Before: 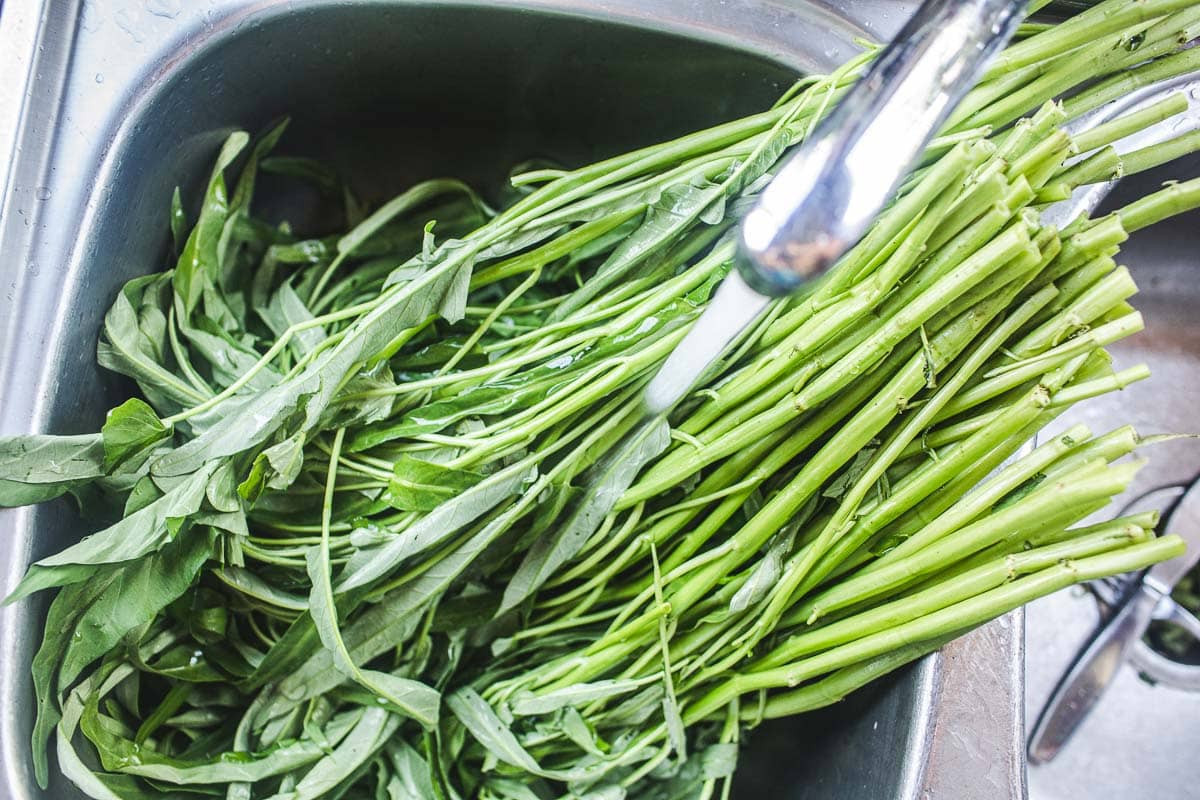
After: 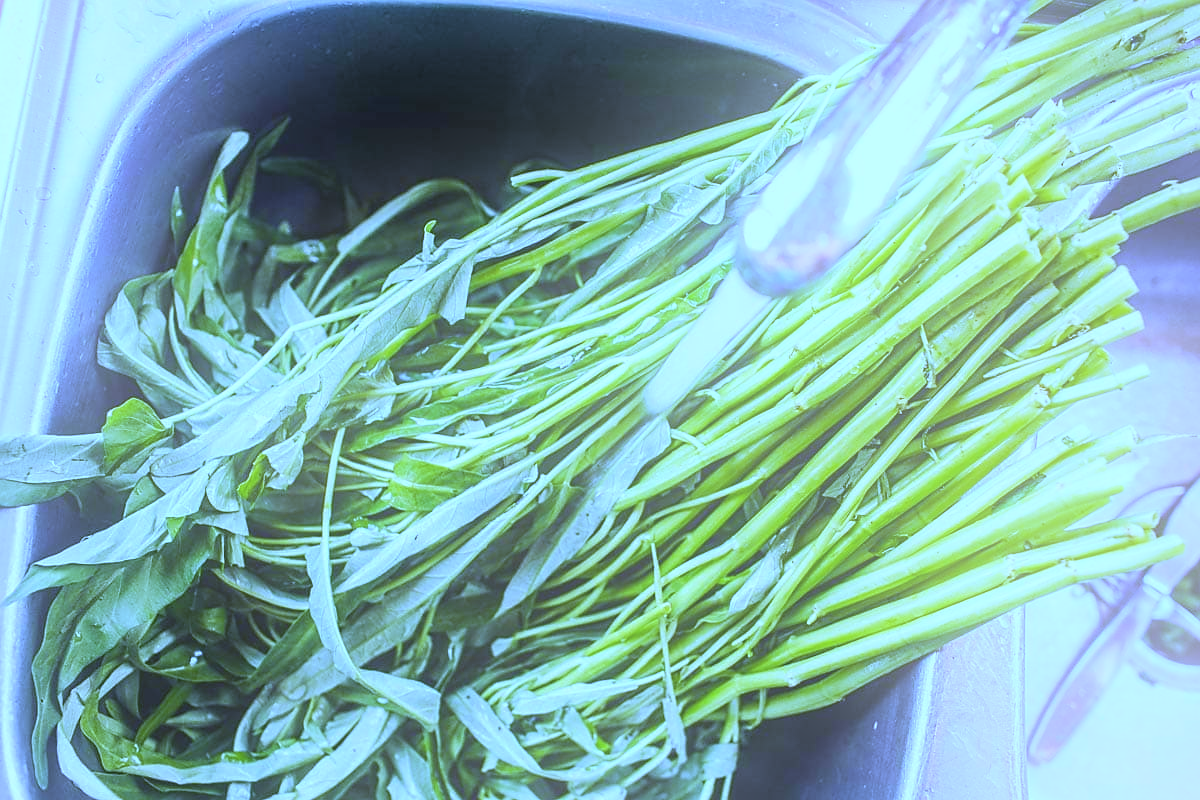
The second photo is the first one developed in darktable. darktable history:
white balance: red 0.766, blue 1.537
sharpen: radius 1.559, amount 0.373, threshold 1.271
bloom: on, module defaults
